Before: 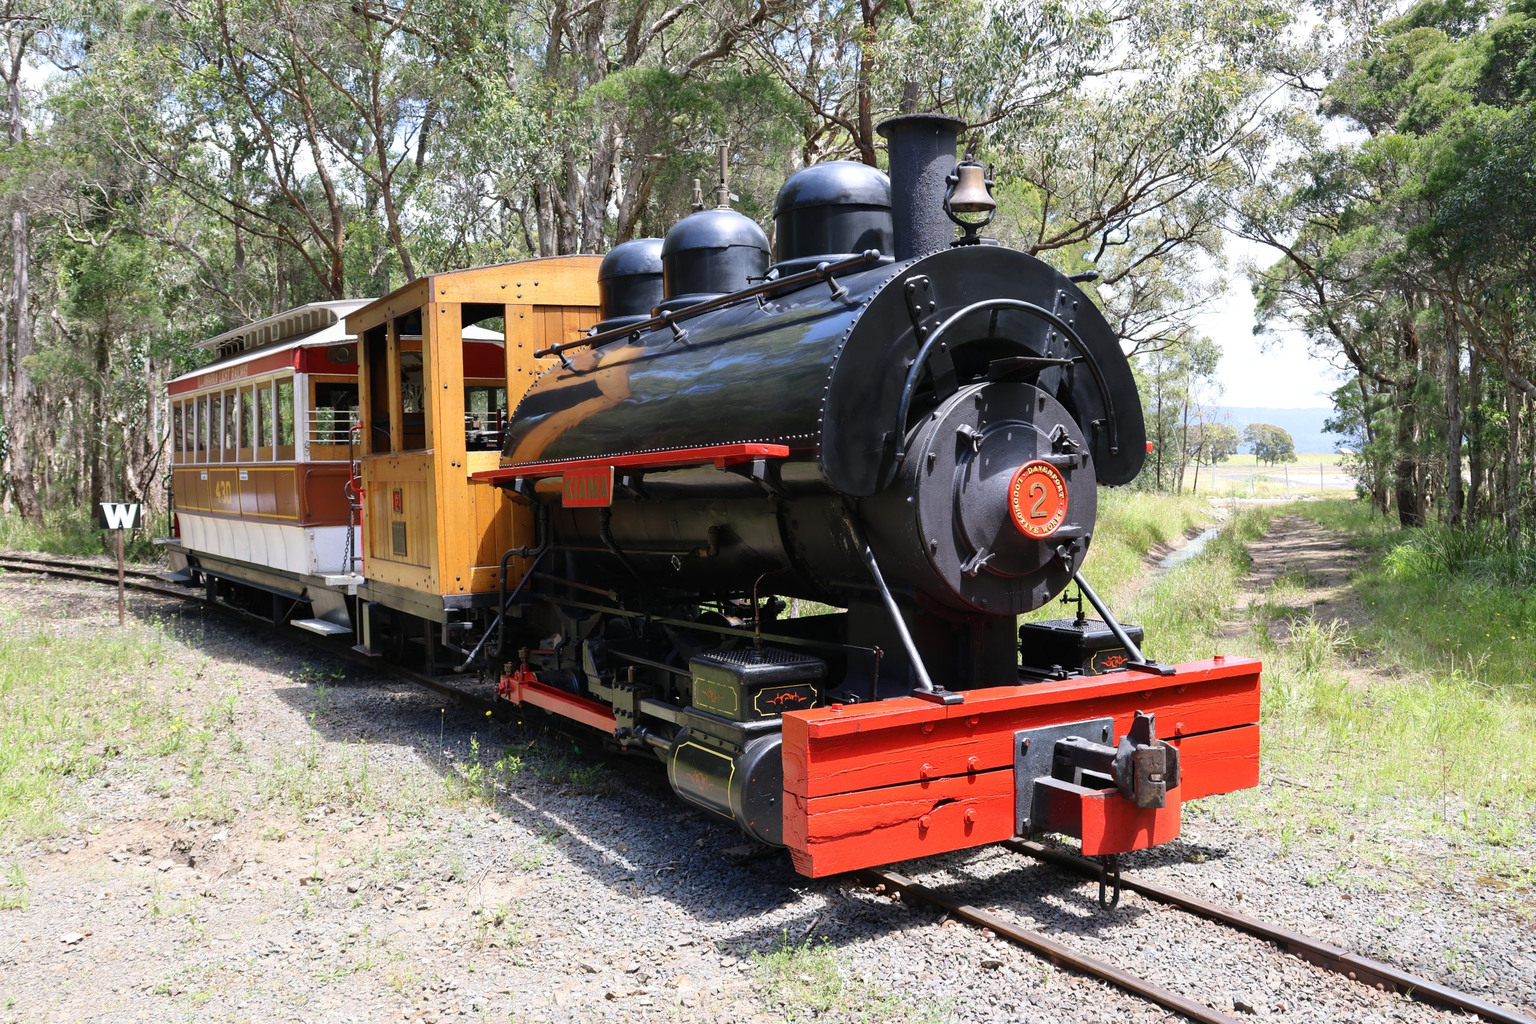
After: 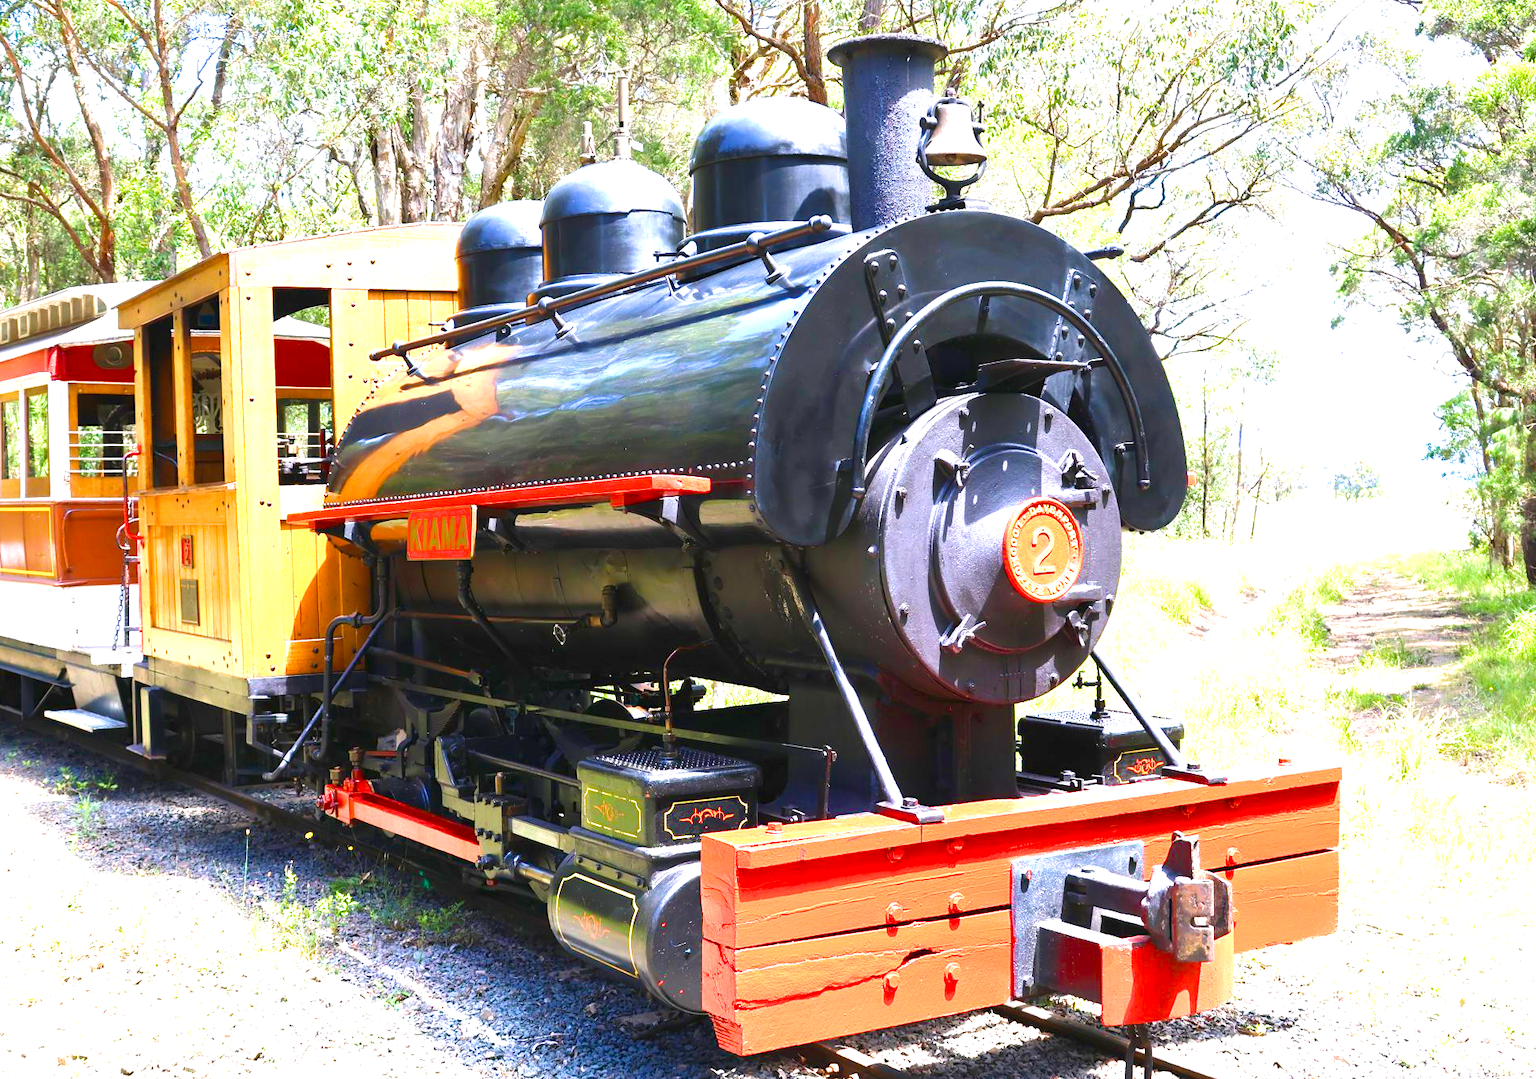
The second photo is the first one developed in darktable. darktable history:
crop: left 16.768%, top 8.653%, right 8.362%, bottom 12.485%
exposure: black level correction 0, exposure 1.9 EV, compensate highlight preservation false
velvia: strength 51%, mid-tones bias 0.51
